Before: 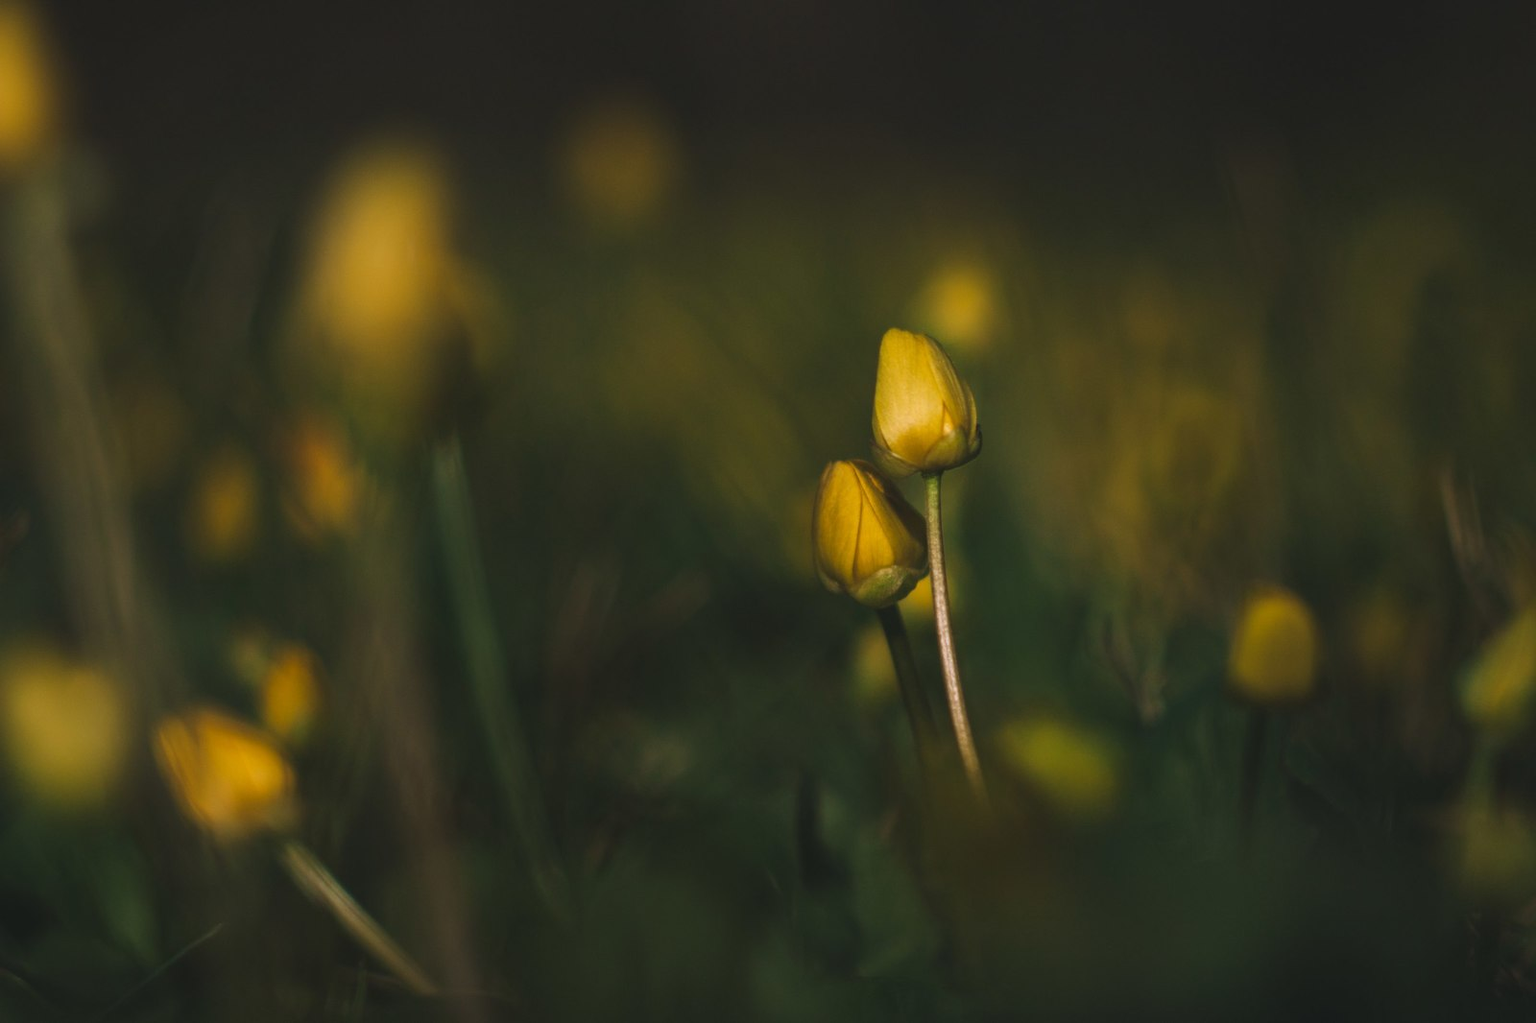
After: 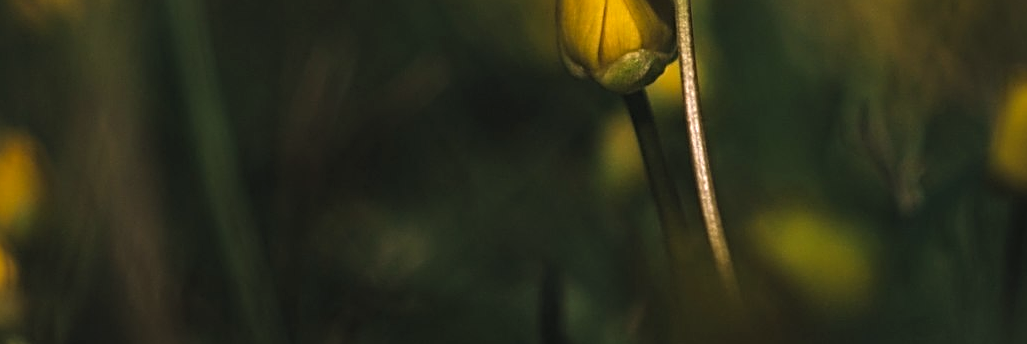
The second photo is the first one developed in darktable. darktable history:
levels: levels [0.055, 0.477, 0.9]
crop: left 18.131%, top 50.719%, right 17.675%, bottom 16.942%
sharpen: radius 2.532, amount 0.616
